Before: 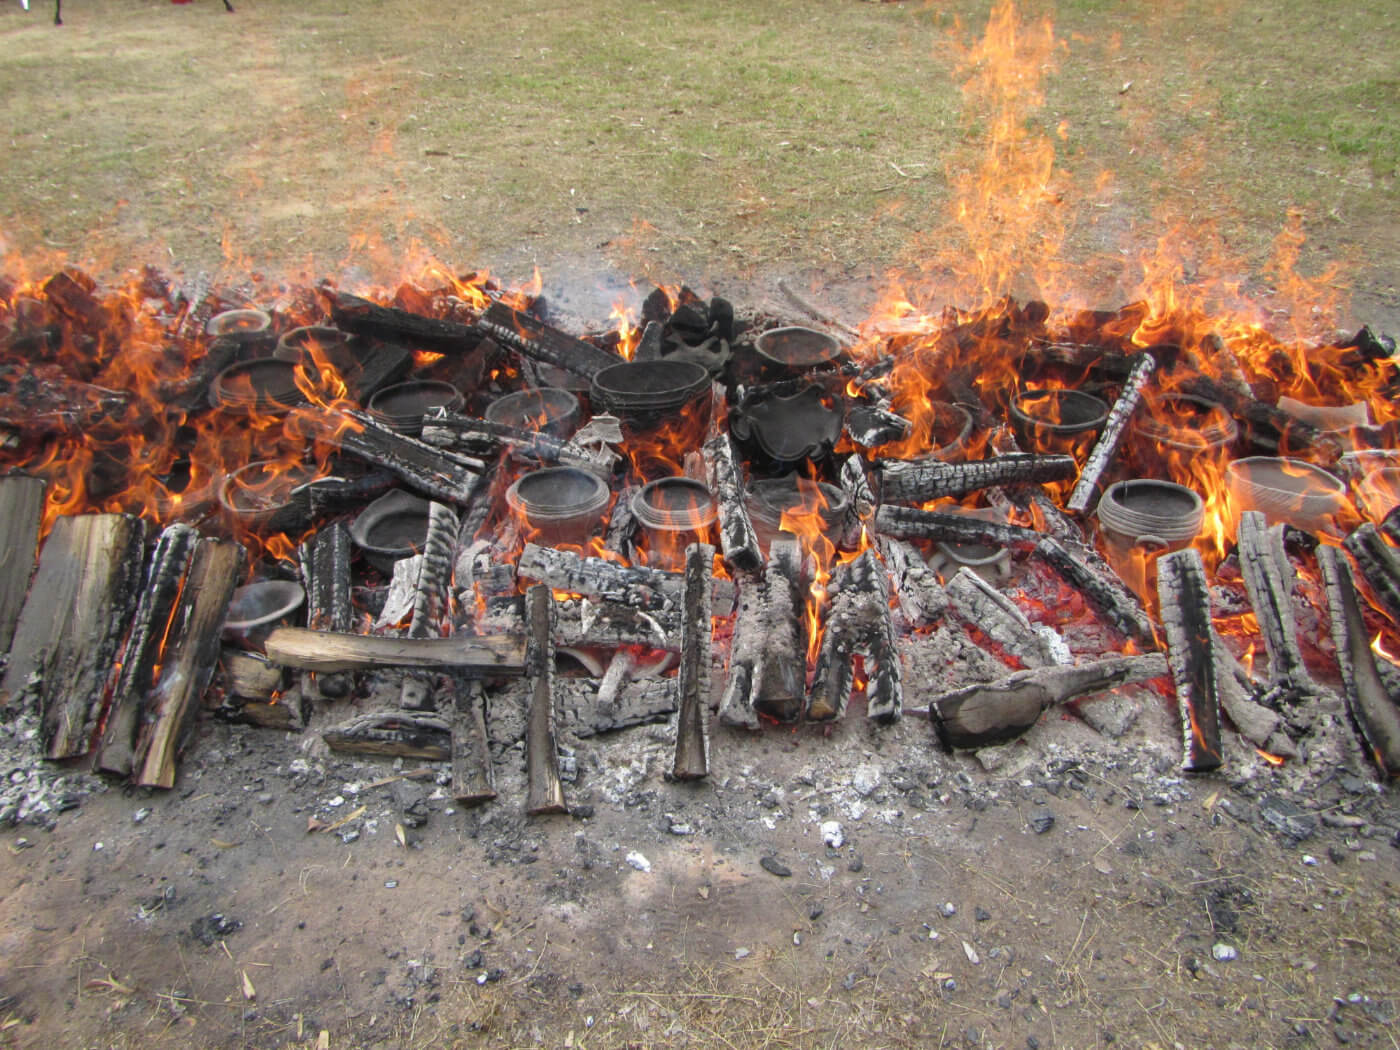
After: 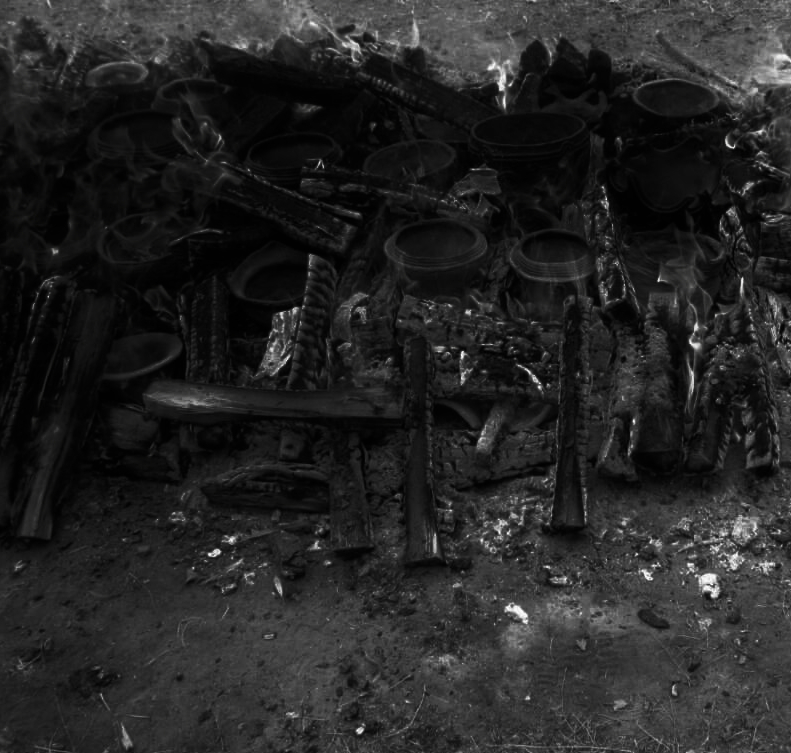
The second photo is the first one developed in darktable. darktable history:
color balance rgb: perceptual saturation grading › global saturation 19.91%, global vibrance 20%
exposure: black level correction -0.003, exposure 0.041 EV, compensate highlight preservation false
crop: left 8.767%, top 23.642%, right 34.677%, bottom 4.628%
contrast brightness saturation: contrast -0.036, brightness -0.577, saturation -0.997
shadows and highlights: shadows -68.25, highlights 33.69, soften with gaussian
